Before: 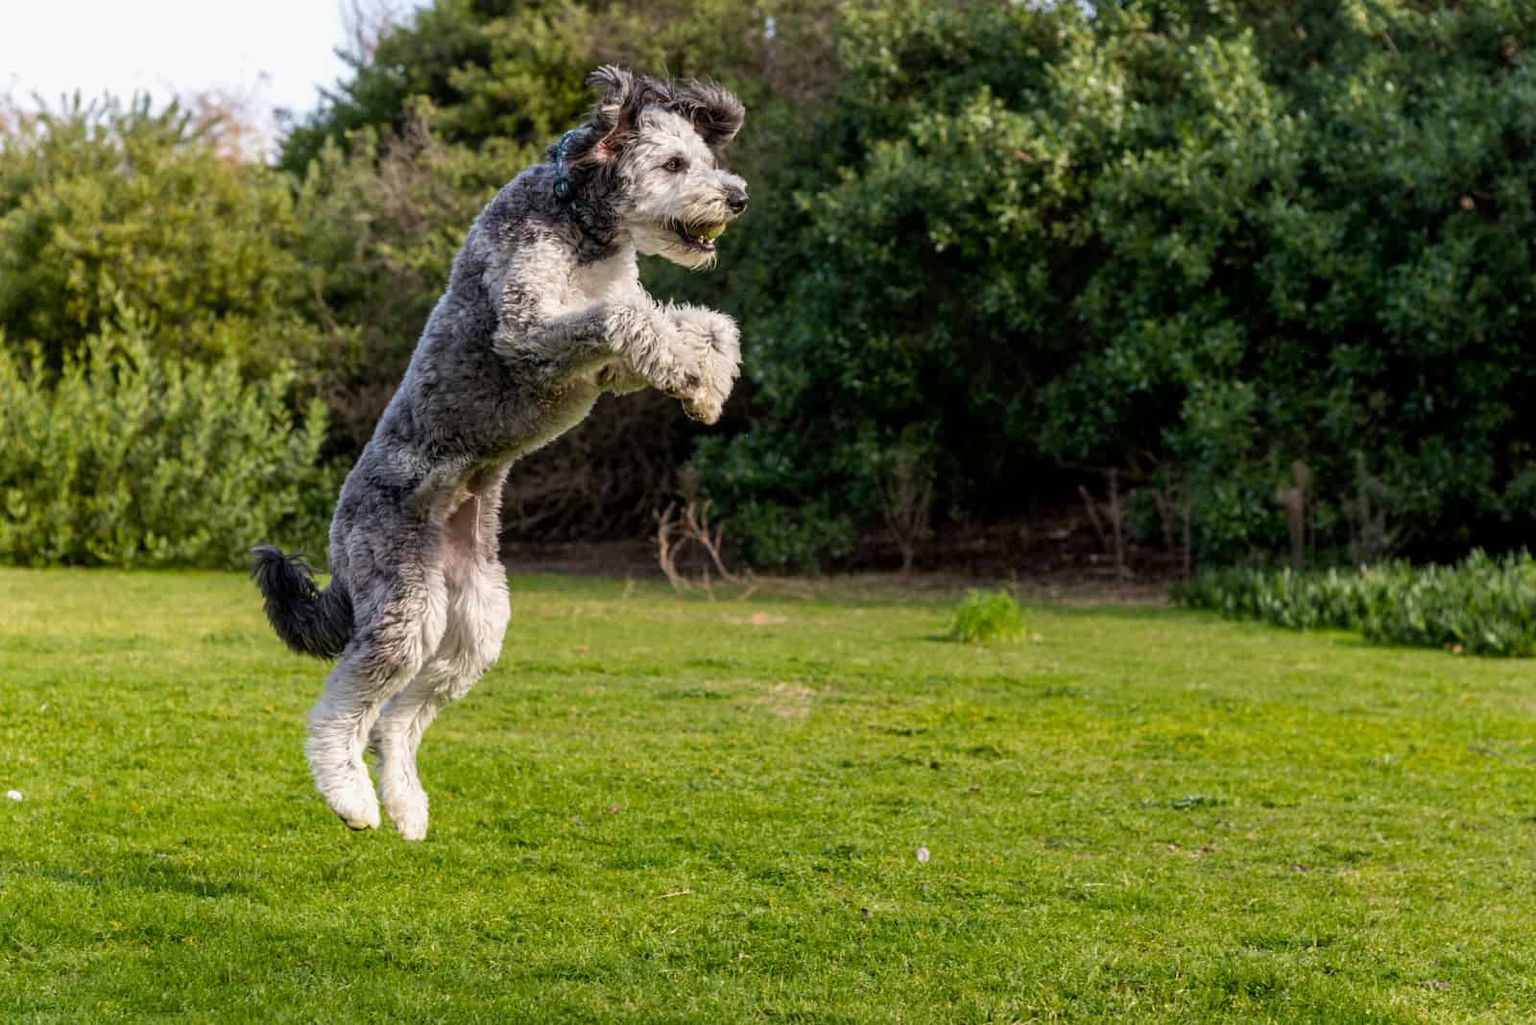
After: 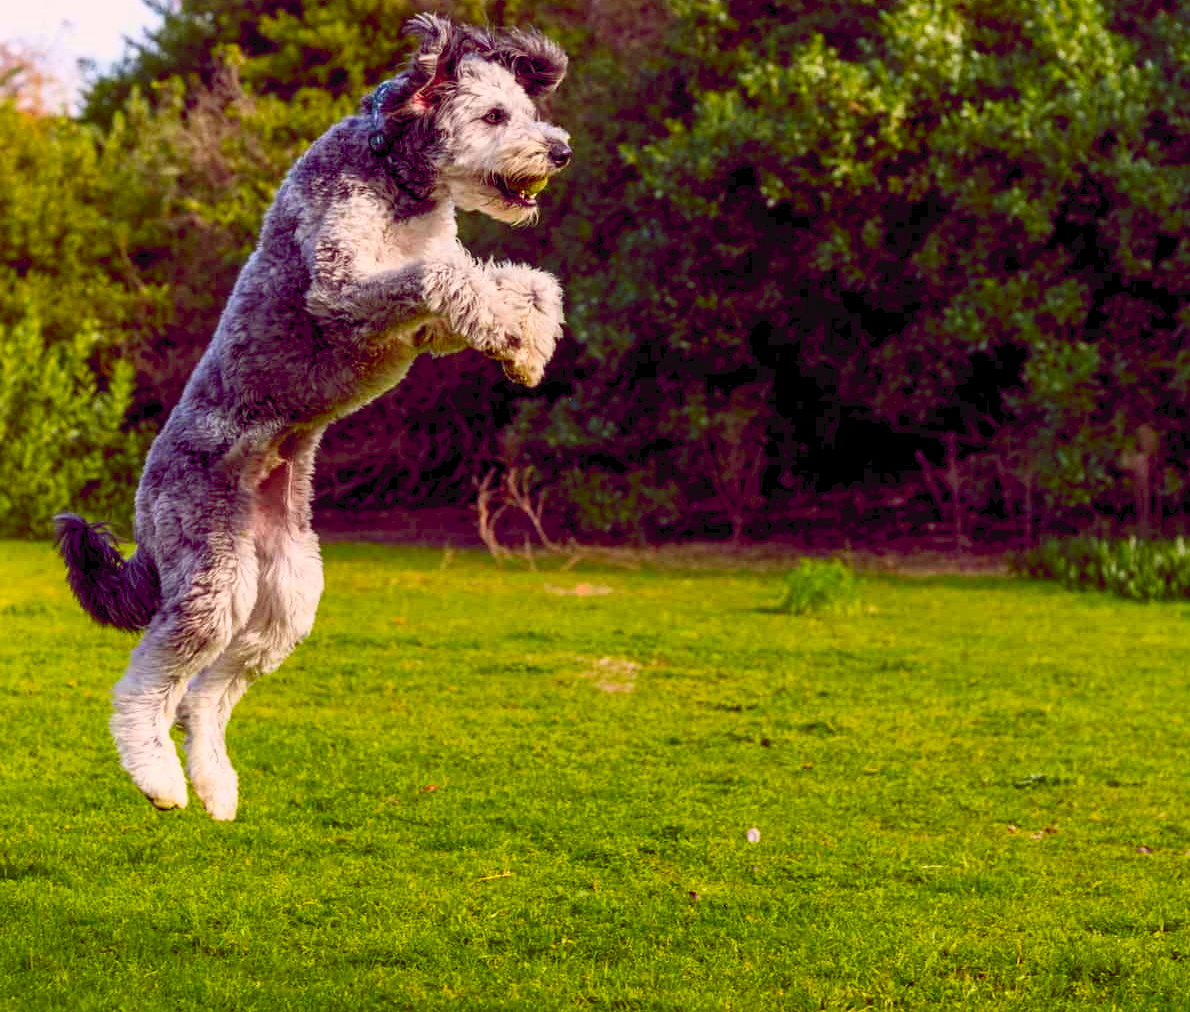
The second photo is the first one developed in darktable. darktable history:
tone curve: curves: ch0 [(0, 0) (0.003, 0.036) (0.011, 0.04) (0.025, 0.042) (0.044, 0.052) (0.069, 0.066) (0.1, 0.085) (0.136, 0.106) (0.177, 0.144) (0.224, 0.188) (0.277, 0.241) (0.335, 0.307) (0.399, 0.382) (0.468, 0.466) (0.543, 0.56) (0.623, 0.672) (0.709, 0.772) (0.801, 0.876) (0.898, 0.949) (1, 1)], color space Lab, independent channels, preserve colors none
crop and rotate: left 13.06%, top 5.24%, right 12.517%
color balance rgb: global offset › chroma 0.287%, global offset › hue 320.15°, perceptual saturation grading › global saturation 36.397%, perceptual saturation grading › shadows 36.159%, contrast -10.381%
color correction: highlights a* 3.34, highlights b* 1.72, saturation 1.23
